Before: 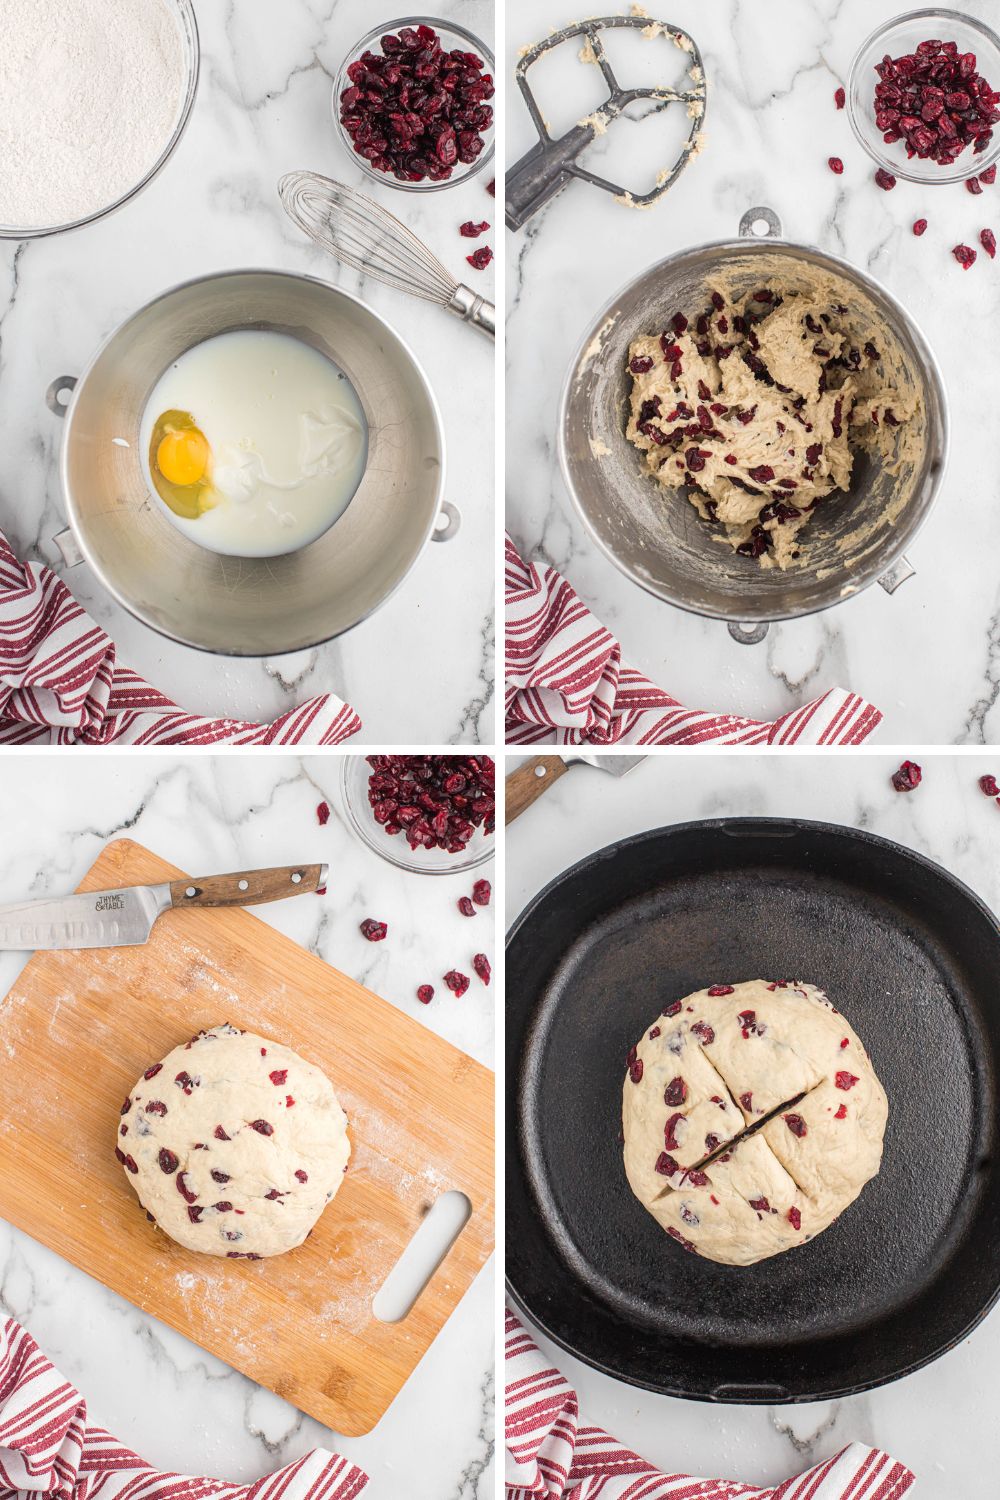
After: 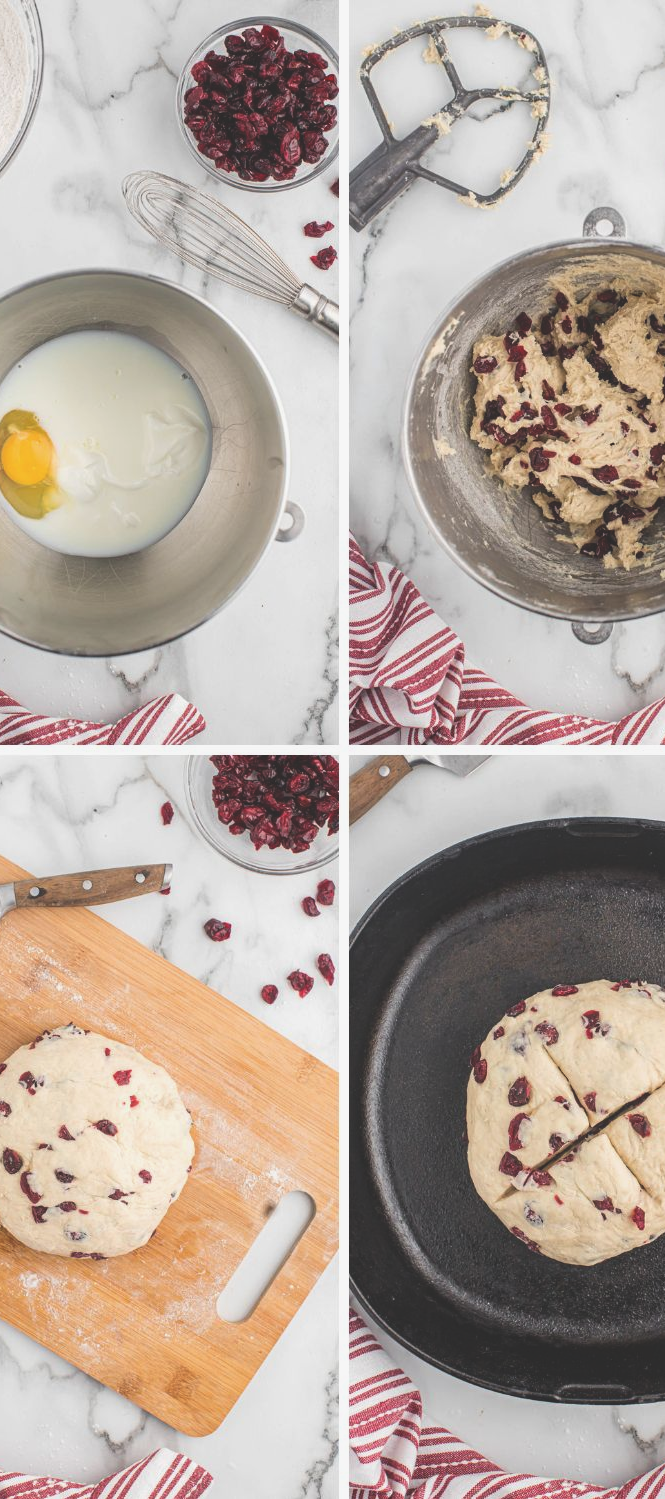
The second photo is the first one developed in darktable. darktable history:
exposure: black level correction -0.025, exposure -0.118 EV, compensate highlight preservation false
crop and rotate: left 15.626%, right 17.805%
